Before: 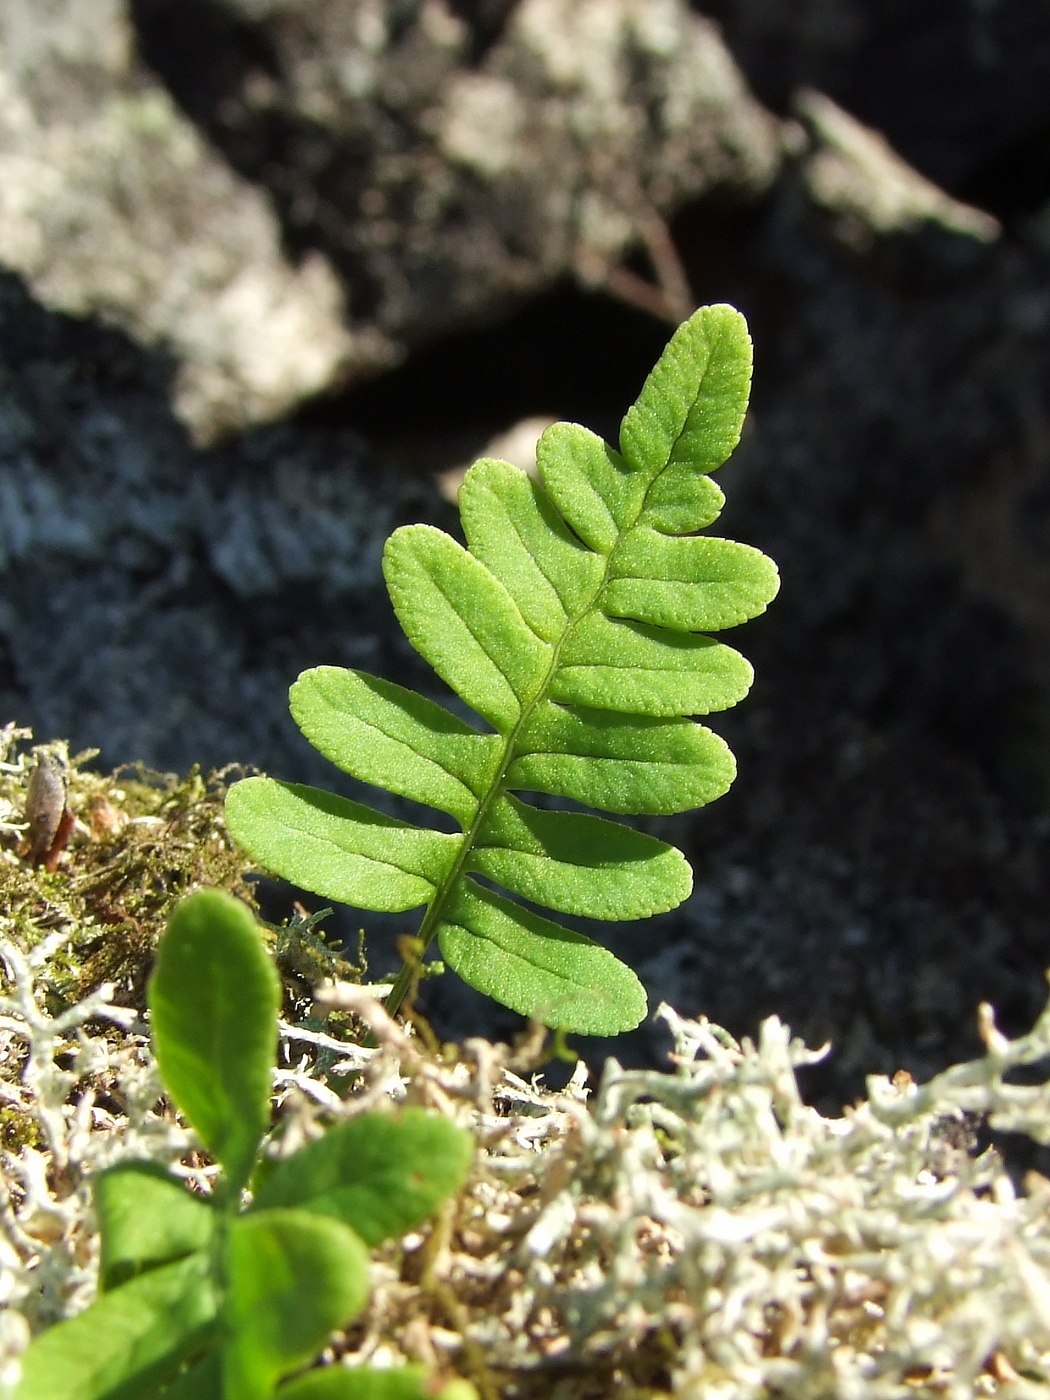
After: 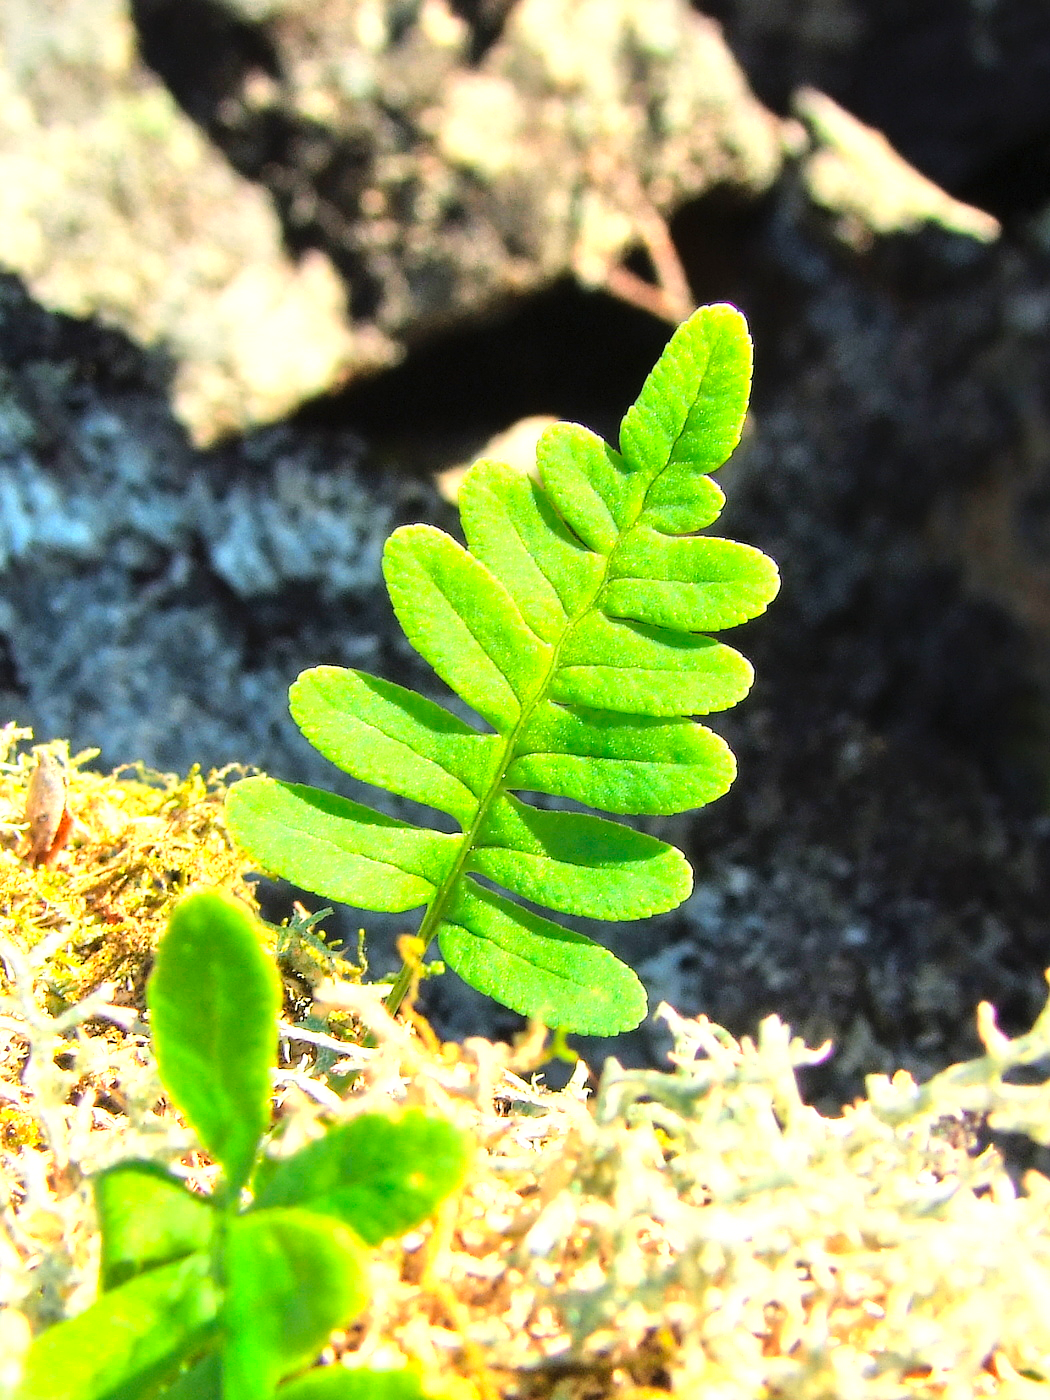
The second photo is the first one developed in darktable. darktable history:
tone equalizer: -7 EV 0.15 EV, -6 EV 0.6 EV, -5 EV 1.15 EV, -4 EV 1.33 EV, -3 EV 1.15 EV, -2 EV 0.6 EV, -1 EV 0.15 EV, mask exposure compensation -0.5 EV
contrast brightness saturation: contrast 0.2, brightness 0.2, saturation 0.8
color zones: curves: ch0 [(0.018, 0.548) (0.197, 0.654) (0.425, 0.447) (0.605, 0.658) (0.732, 0.579)]; ch1 [(0.105, 0.531) (0.224, 0.531) (0.386, 0.39) (0.618, 0.456) (0.732, 0.456) (0.956, 0.421)]; ch2 [(0.039, 0.583) (0.215, 0.465) (0.399, 0.544) (0.465, 0.548) (0.614, 0.447) (0.724, 0.43) (0.882, 0.623) (0.956, 0.632)]
